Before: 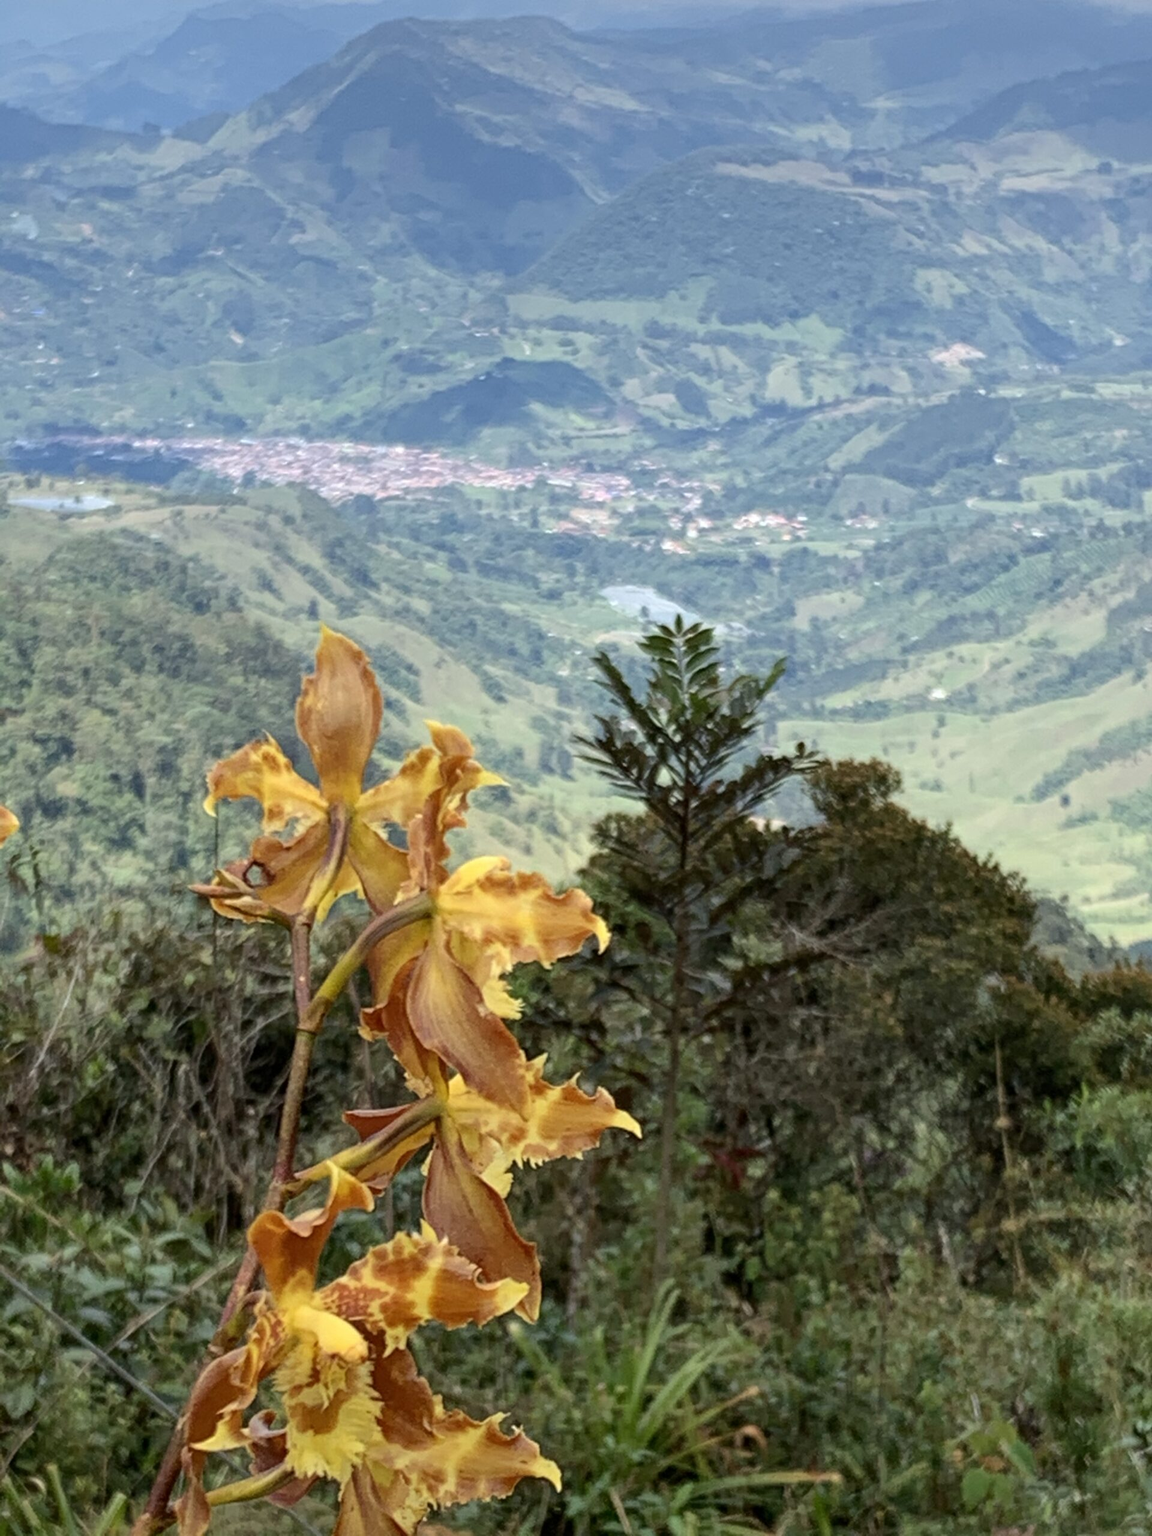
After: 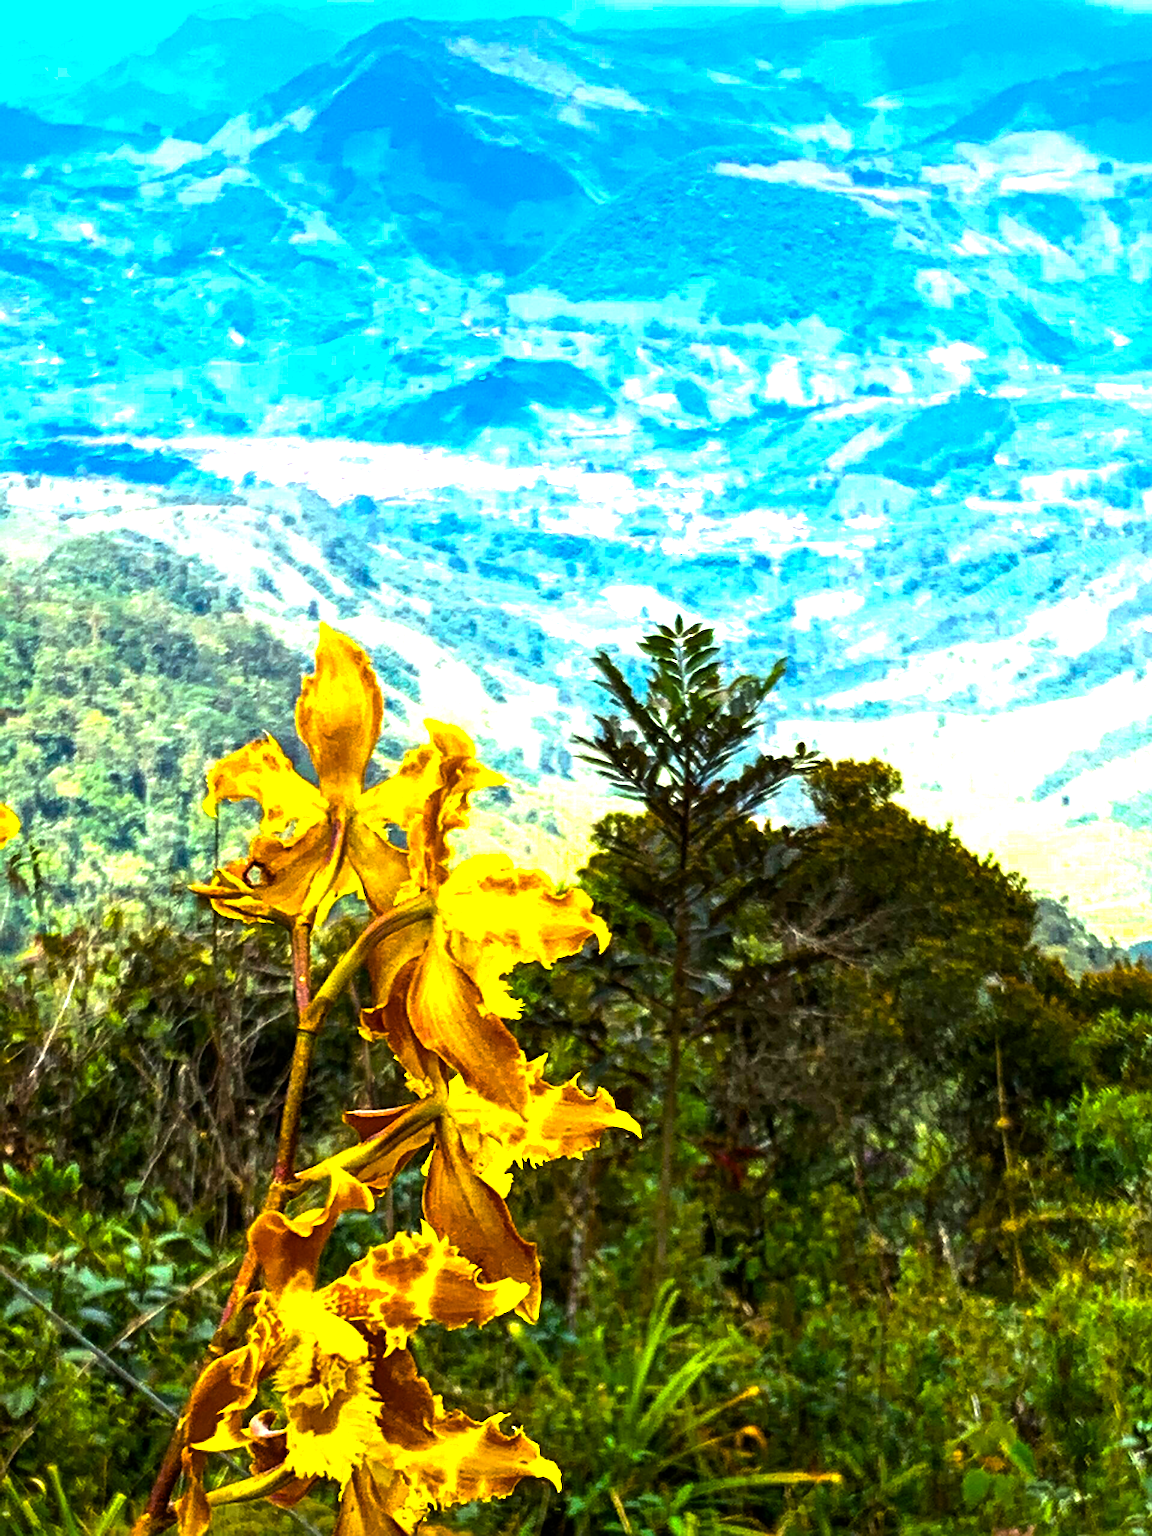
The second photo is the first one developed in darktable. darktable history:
sharpen: on, module defaults
color balance rgb: linear chroma grading › shadows -30%, linear chroma grading › global chroma 35%, perceptual saturation grading › global saturation 75%, perceptual saturation grading › shadows -30%, perceptual brilliance grading › highlights 75%, perceptual brilliance grading › shadows -30%, global vibrance 35%
